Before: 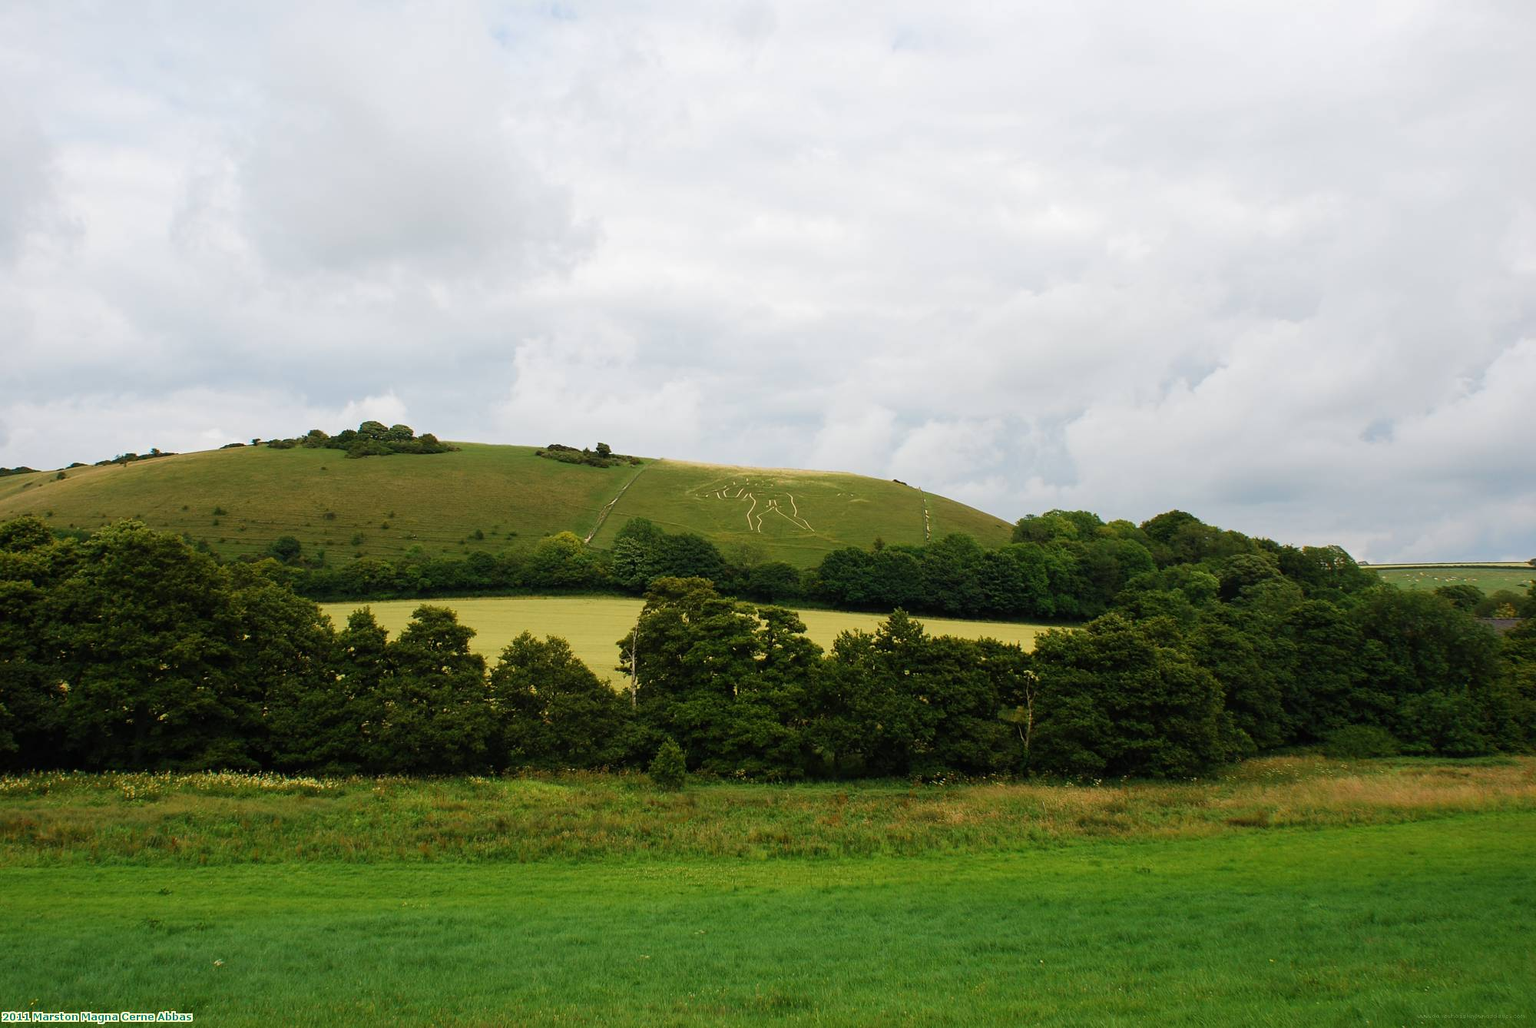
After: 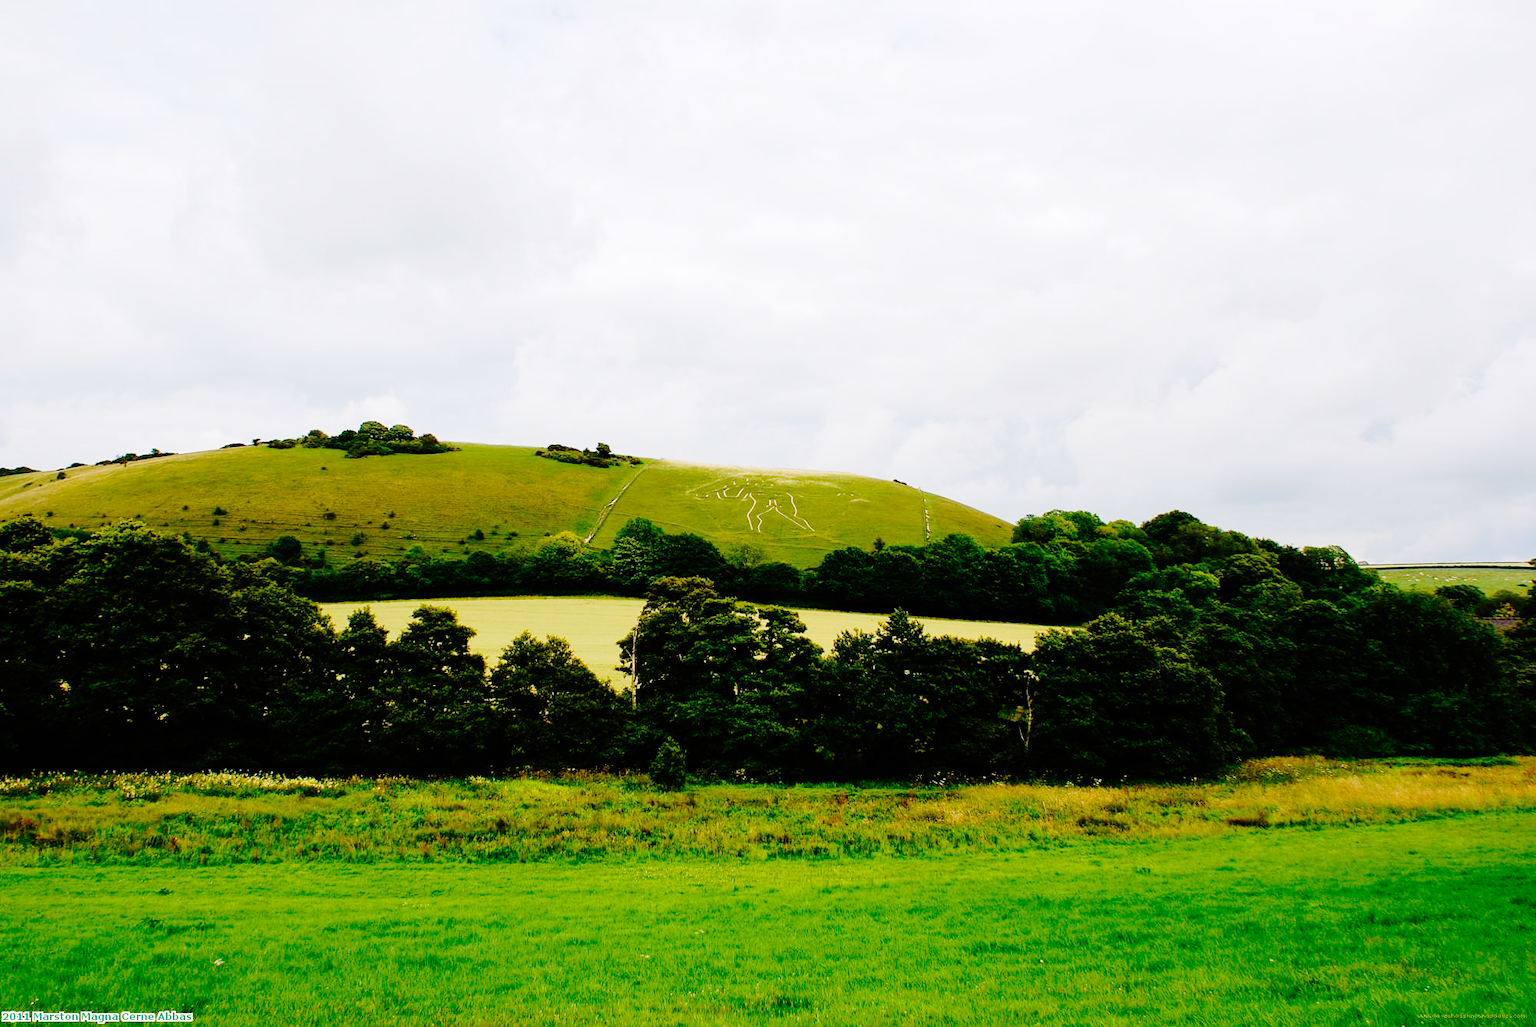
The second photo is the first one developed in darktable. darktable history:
base curve: curves: ch0 [(0, 0) (0.036, 0.01) (0.123, 0.254) (0.258, 0.504) (0.507, 0.748) (1, 1)], preserve colors none
white balance: red 1.009, blue 1.027
